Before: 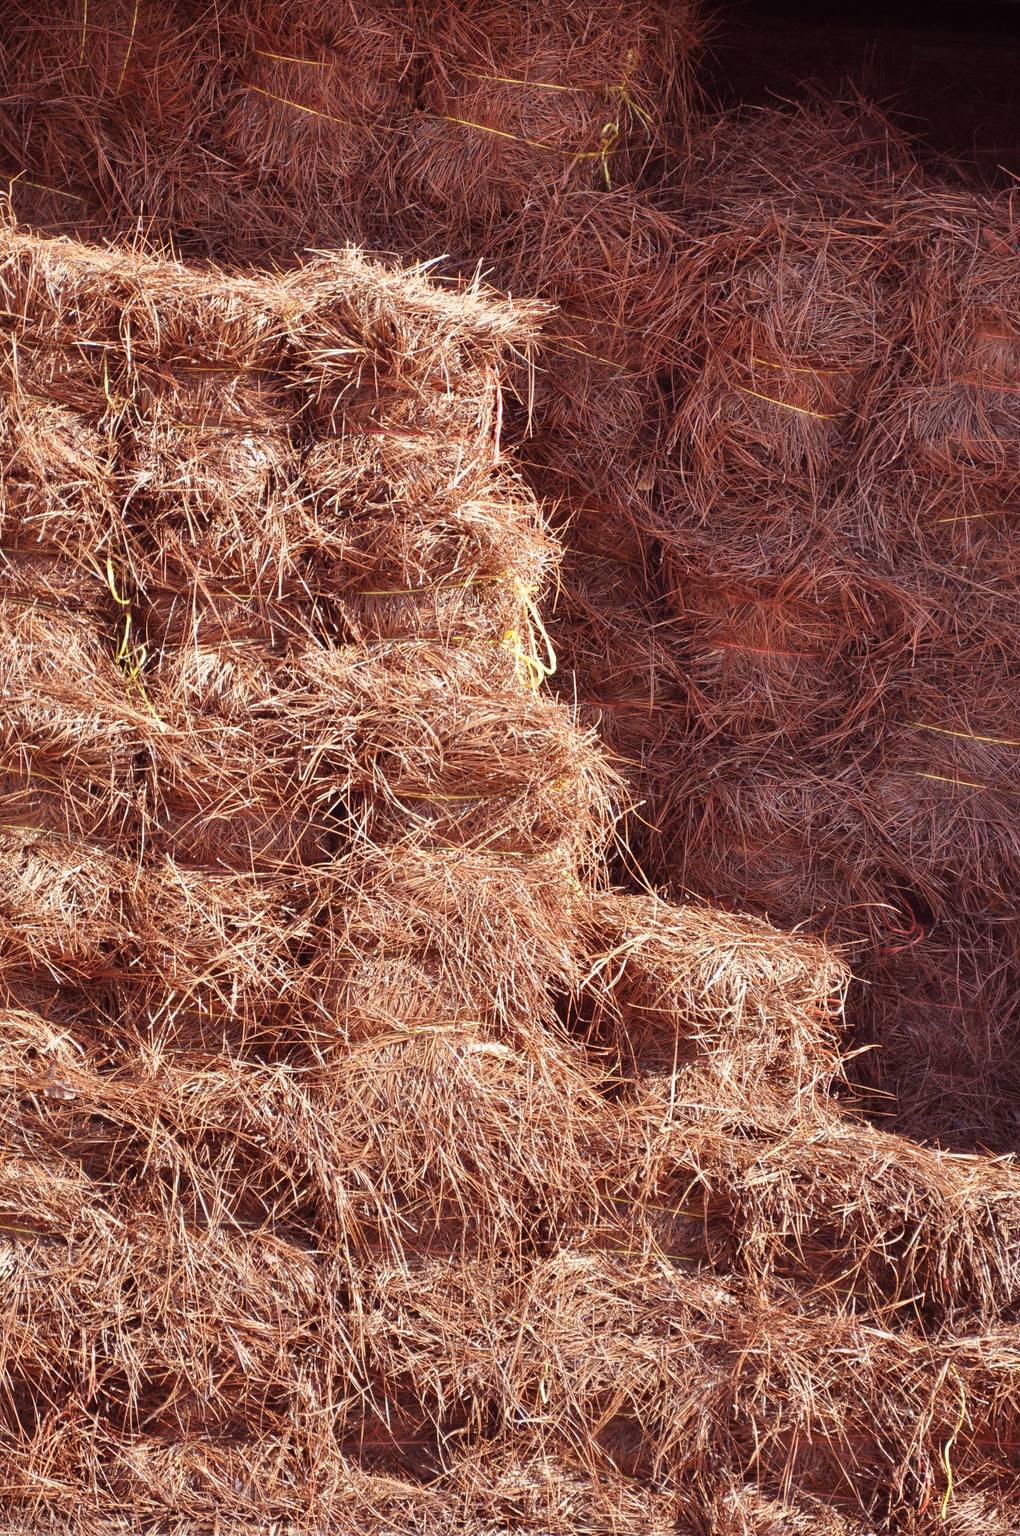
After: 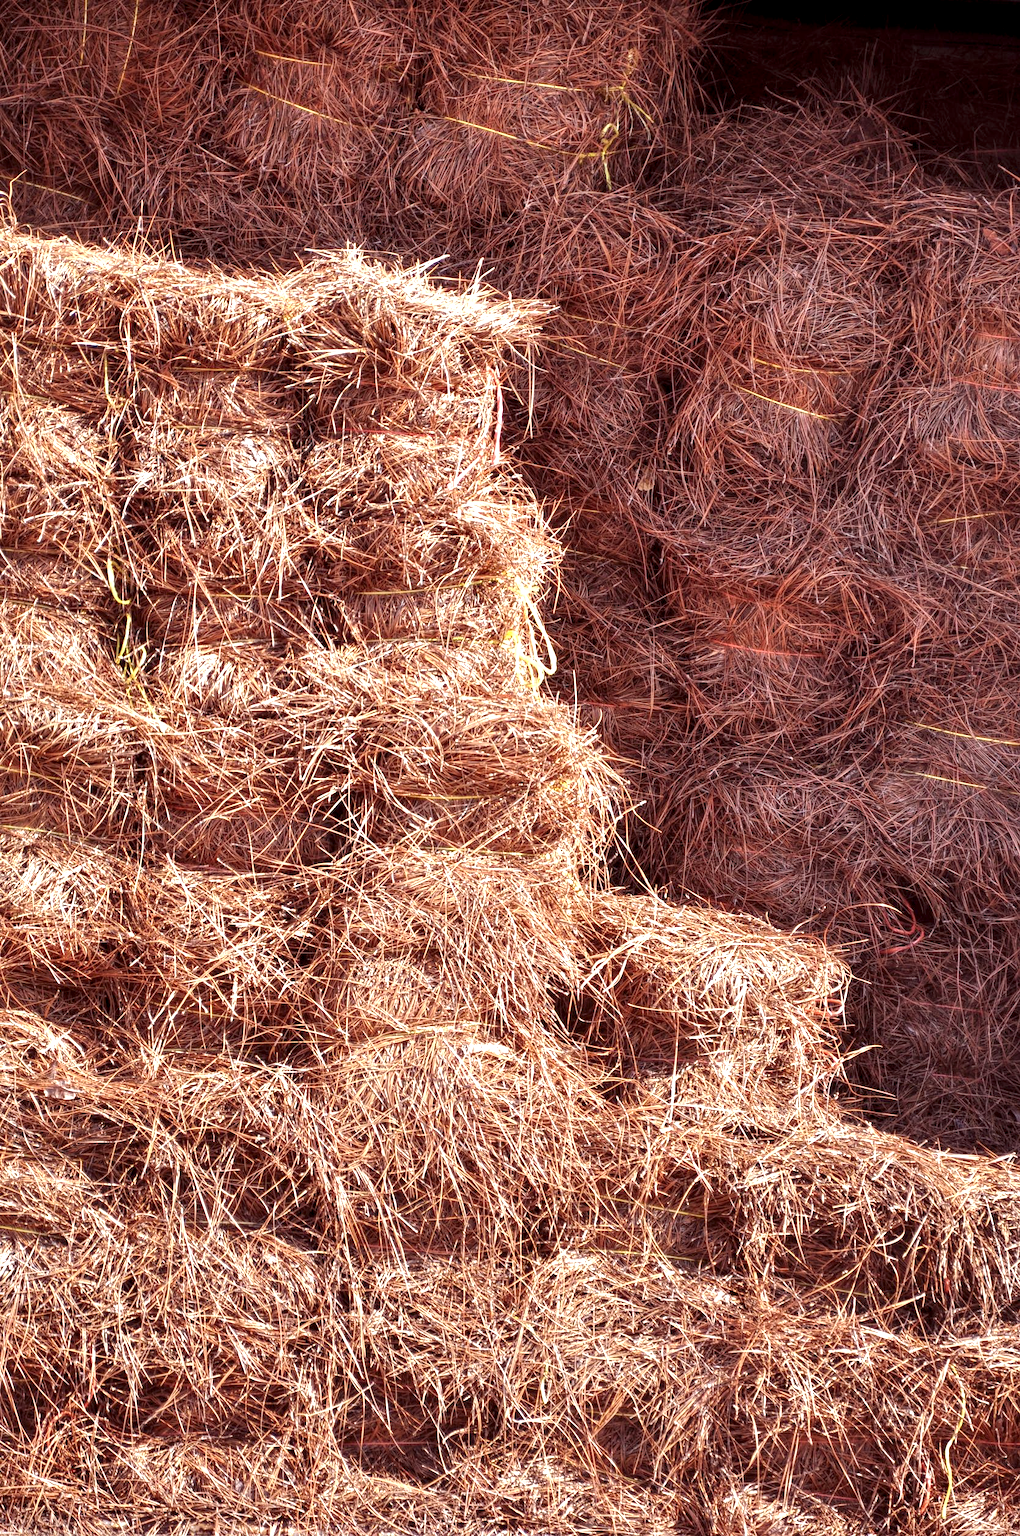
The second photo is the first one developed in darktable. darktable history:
exposure: exposure 0.426 EV, compensate highlight preservation false
local contrast: highlights 100%, shadows 100%, detail 200%, midtone range 0.2
